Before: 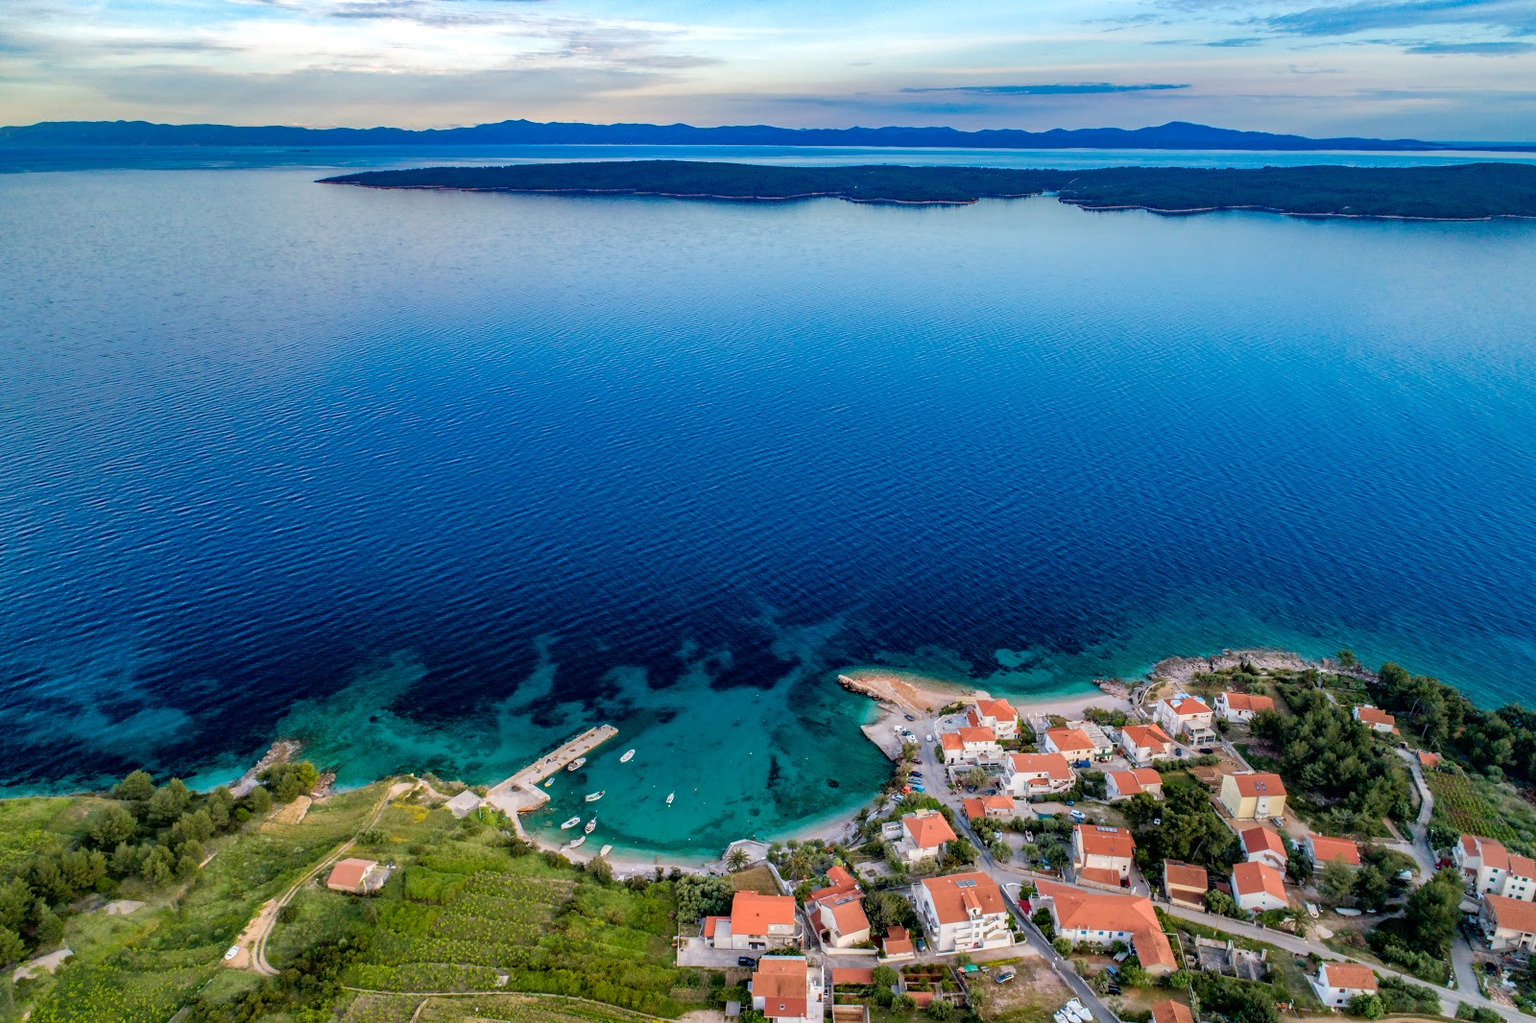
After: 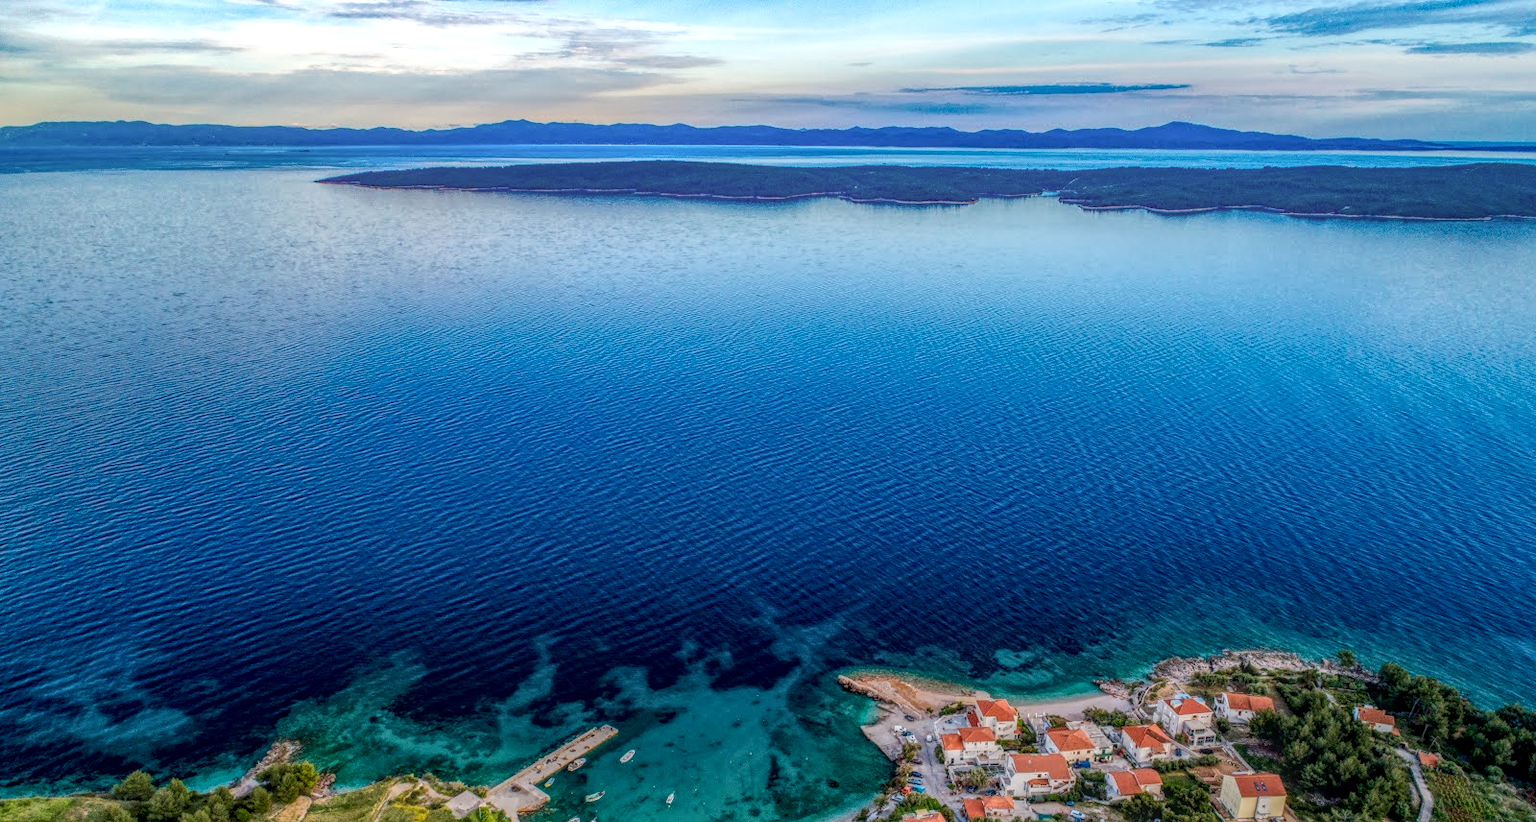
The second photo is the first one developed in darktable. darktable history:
local contrast: highlights 20%, shadows 27%, detail 199%, midtone range 0.2
contrast brightness saturation: contrast 0.221
crop: bottom 19.597%
